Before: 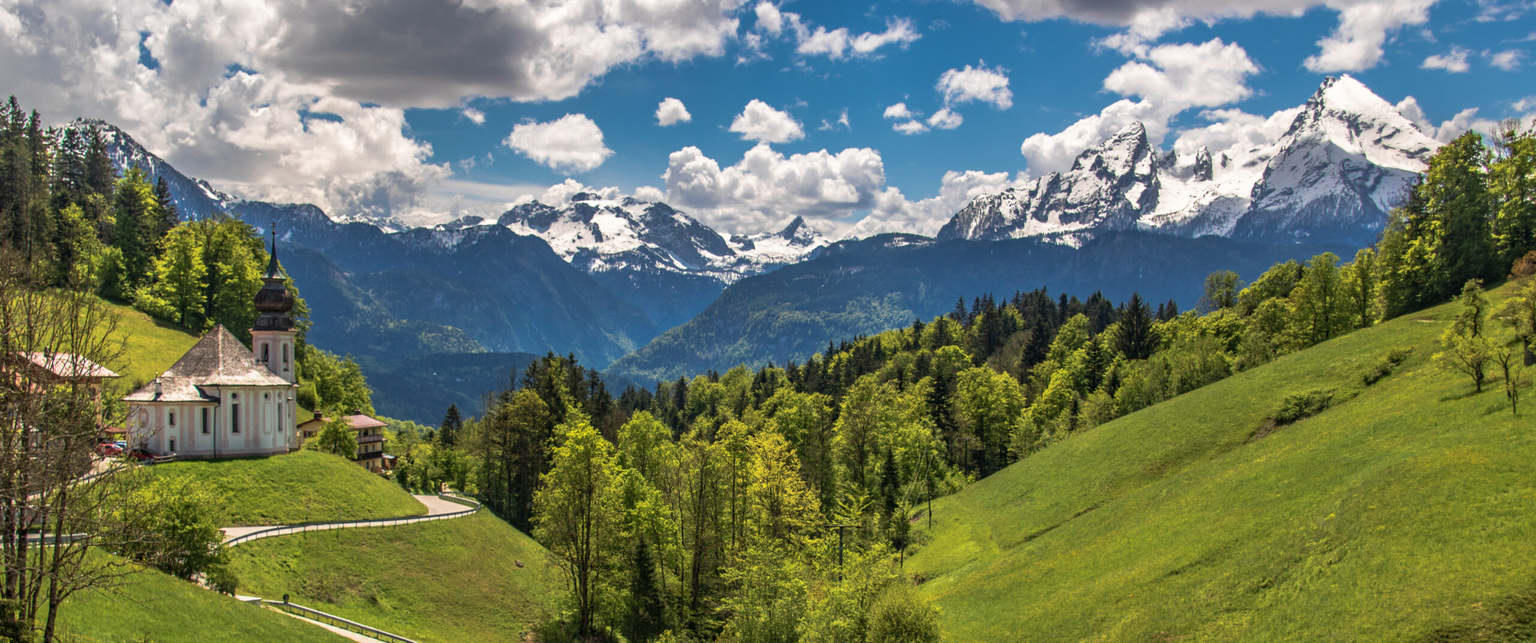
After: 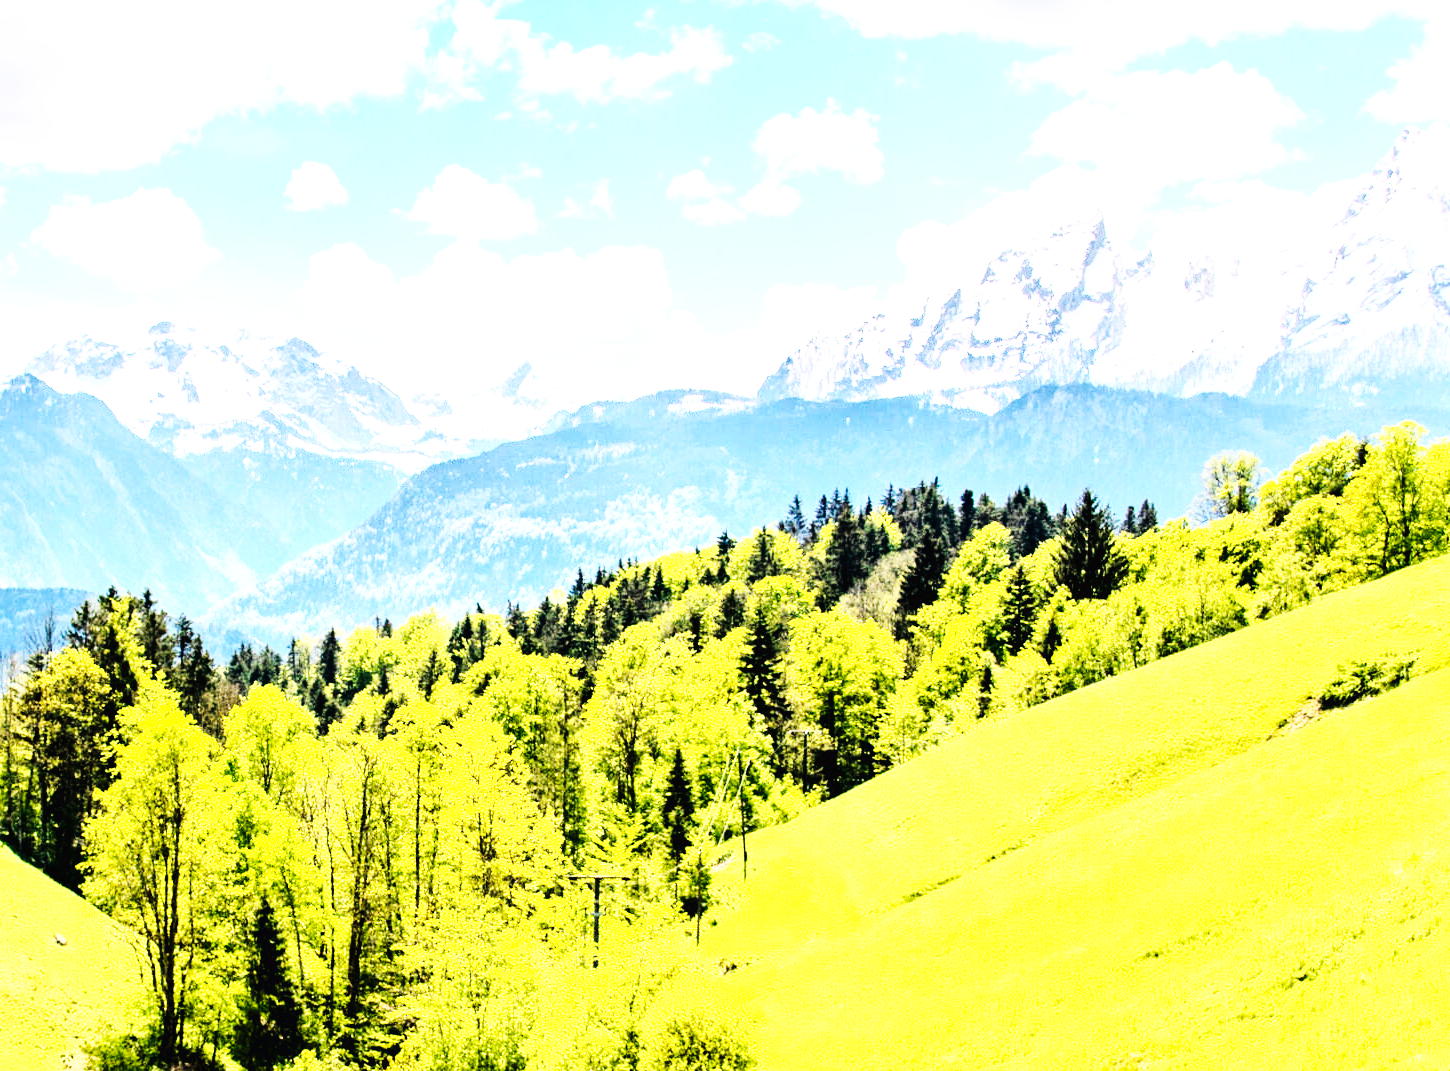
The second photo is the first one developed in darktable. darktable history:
base curve: curves: ch0 [(0, 0.003) (0.001, 0.002) (0.006, 0.004) (0.02, 0.022) (0.048, 0.086) (0.094, 0.234) (0.162, 0.431) (0.258, 0.629) (0.385, 0.8) (0.548, 0.918) (0.751, 0.988) (1, 1)], preserve colors none
contrast brightness saturation: saturation -0.05
color balance rgb: shadows lift › chroma 2%, shadows lift › hue 217.2°, power › chroma 0.25%, power › hue 60°, highlights gain › chroma 1.5%, highlights gain › hue 309.6°, global offset › luminance -0.5%, perceptual saturation grading › global saturation 15%, global vibrance 20%
exposure: black level correction 0, exposure 1 EV, compensate exposure bias true, compensate highlight preservation false
crop: left 31.458%, top 0%, right 11.876%
tone equalizer: on, module defaults
rgb curve: curves: ch0 [(0, 0) (0.21, 0.15) (0.24, 0.21) (0.5, 0.75) (0.75, 0.96) (0.89, 0.99) (1, 1)]; ch1 [(0, 0.02) (0.21, 0.13) (0.25, 0.2) (0.5, 0.67) (0.75, 0.9) (0.89, 0.97) (1, 1)]; ch2 [(0, 0.02) (0.21, 0.13) (0.25, 0.2) (0.5, 0.67) (0.75, 0.9) (0.89, 0.97) (1, 1)], compensate middle gray true
